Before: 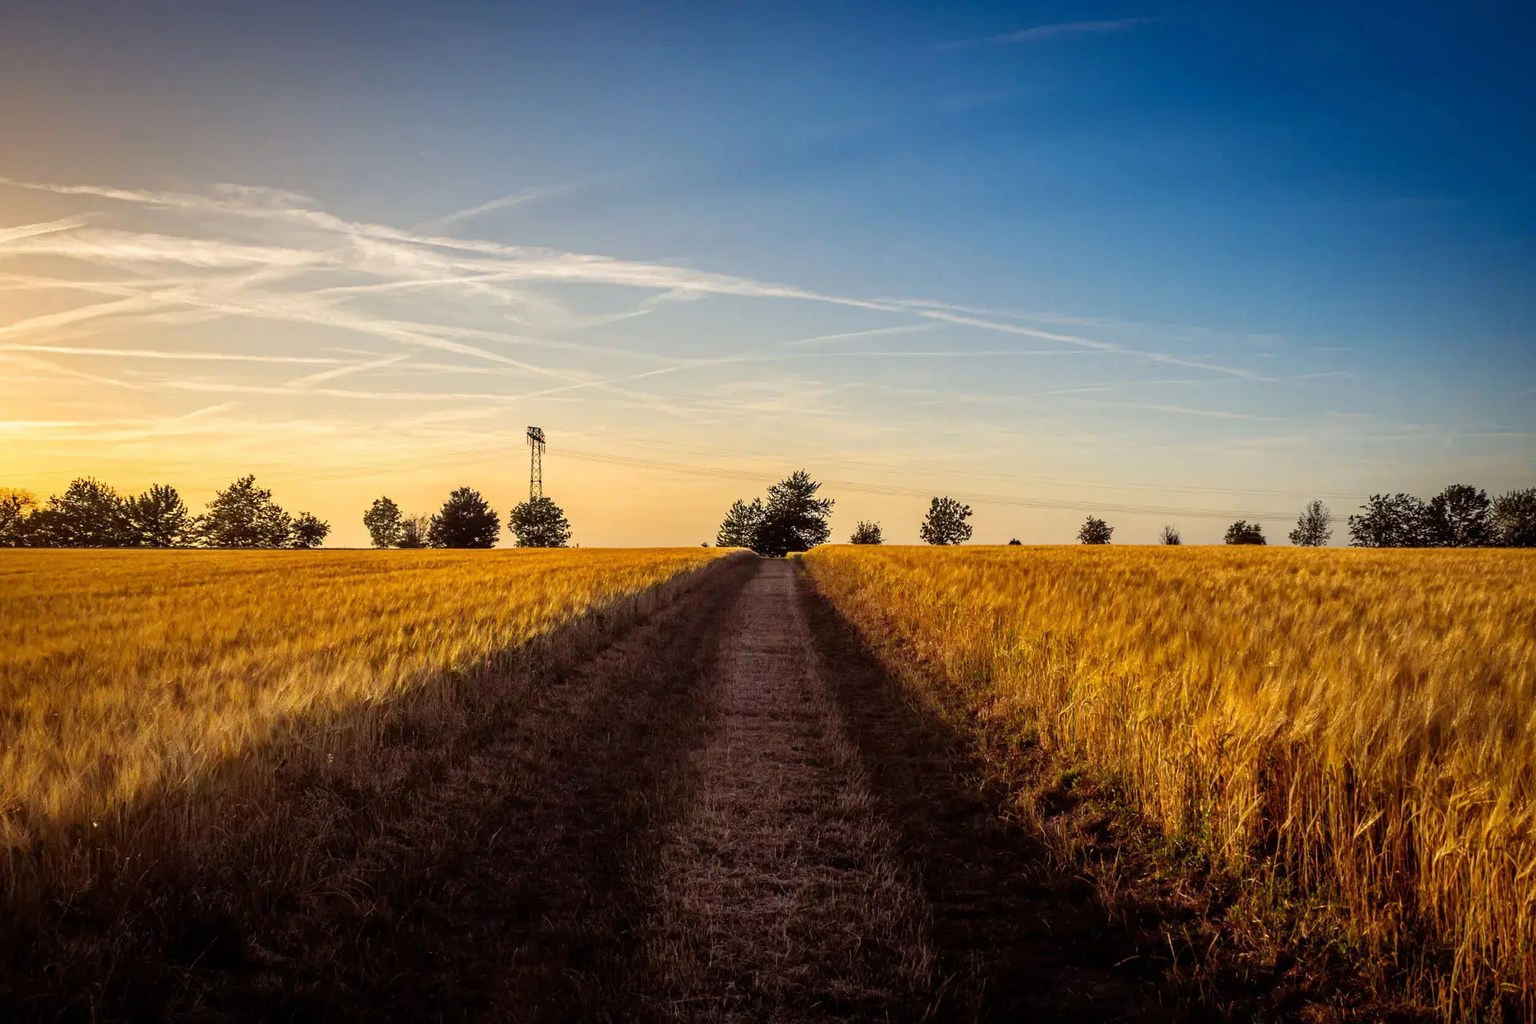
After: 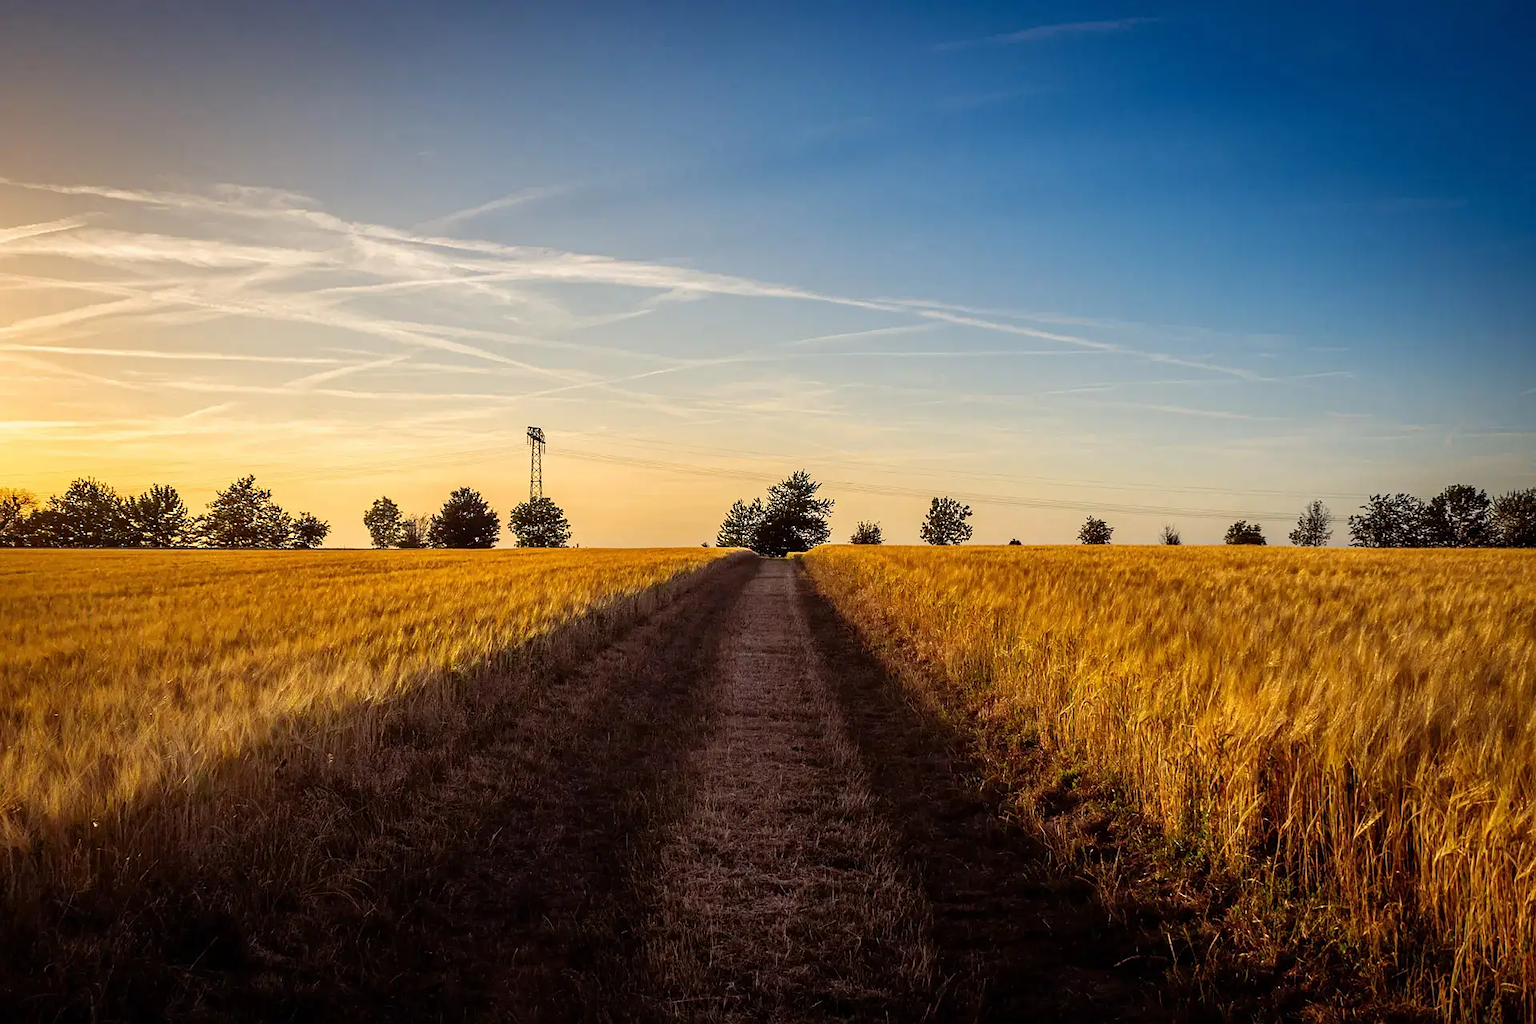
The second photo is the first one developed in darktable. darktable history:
sharpen: radius 0.969, amount 0.604
white balance: emerald 1
